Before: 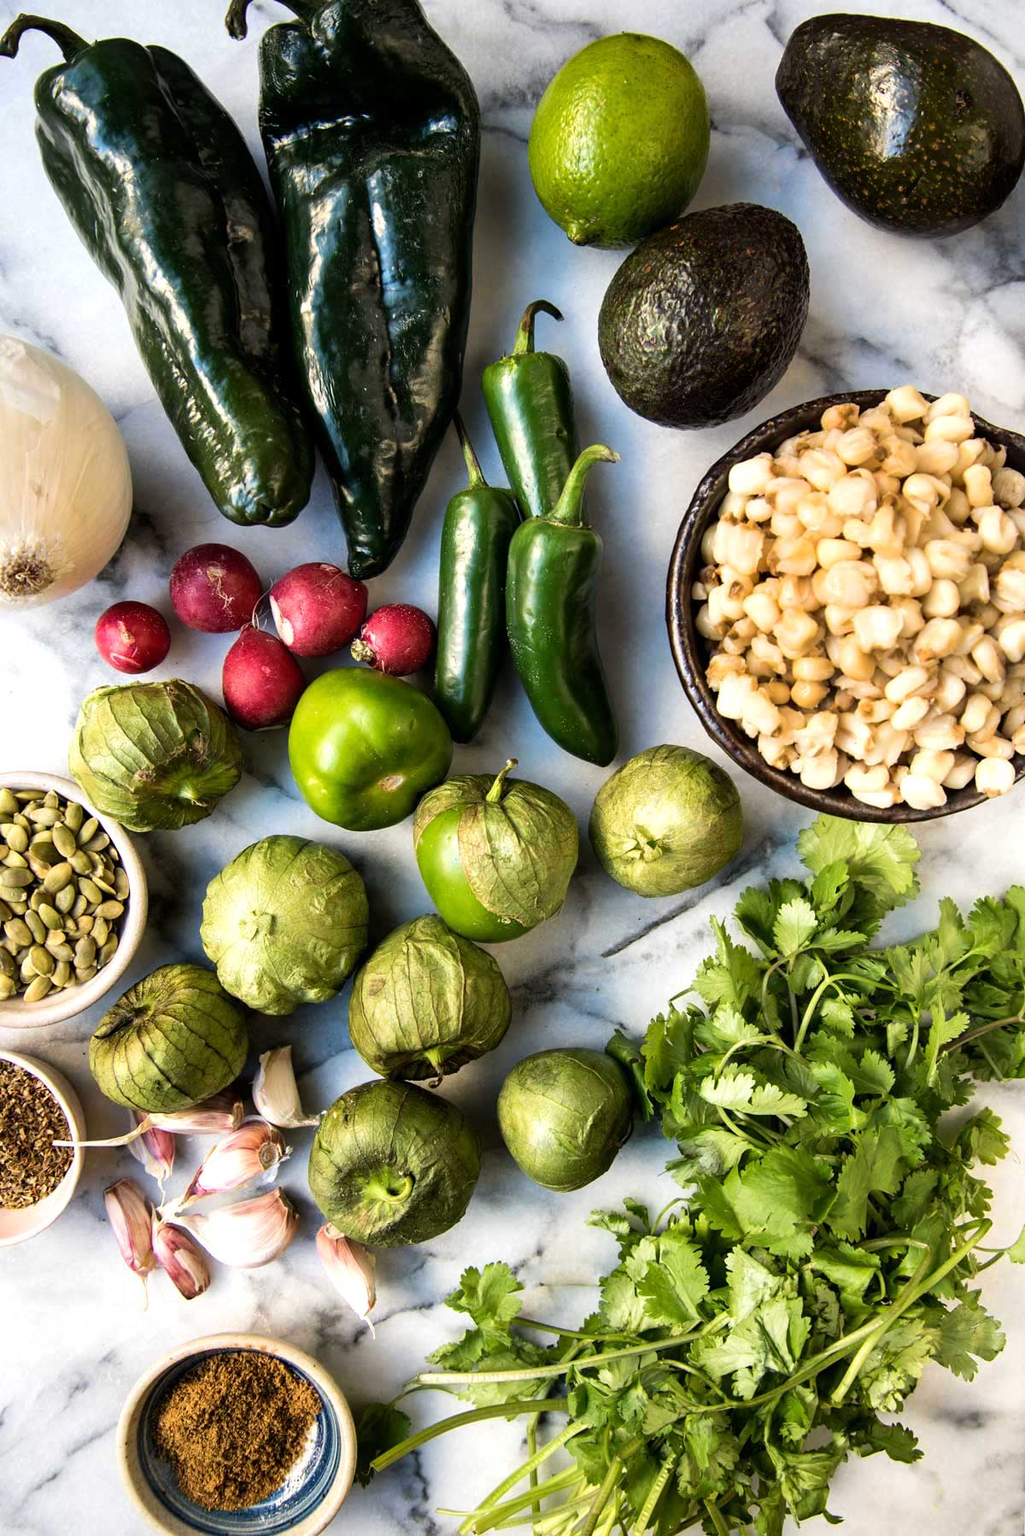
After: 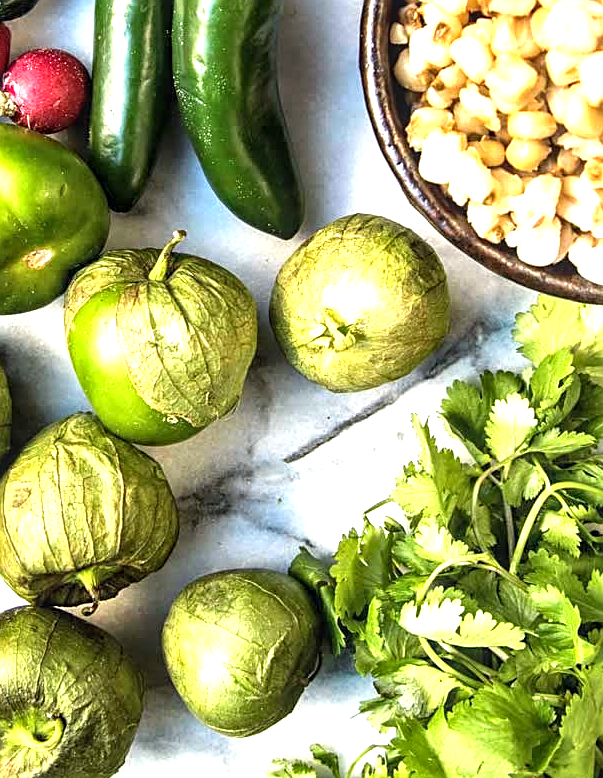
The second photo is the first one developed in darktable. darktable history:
crop: left 35.03%, top 36.625%, right 14.663%, bottom 20.057%
exposure: black level correction 0, exposure 1 EV, compensate exposure bias true, compensate highlight preservation false
local contrast: on, module defaults
sharpen: on, module defaults
